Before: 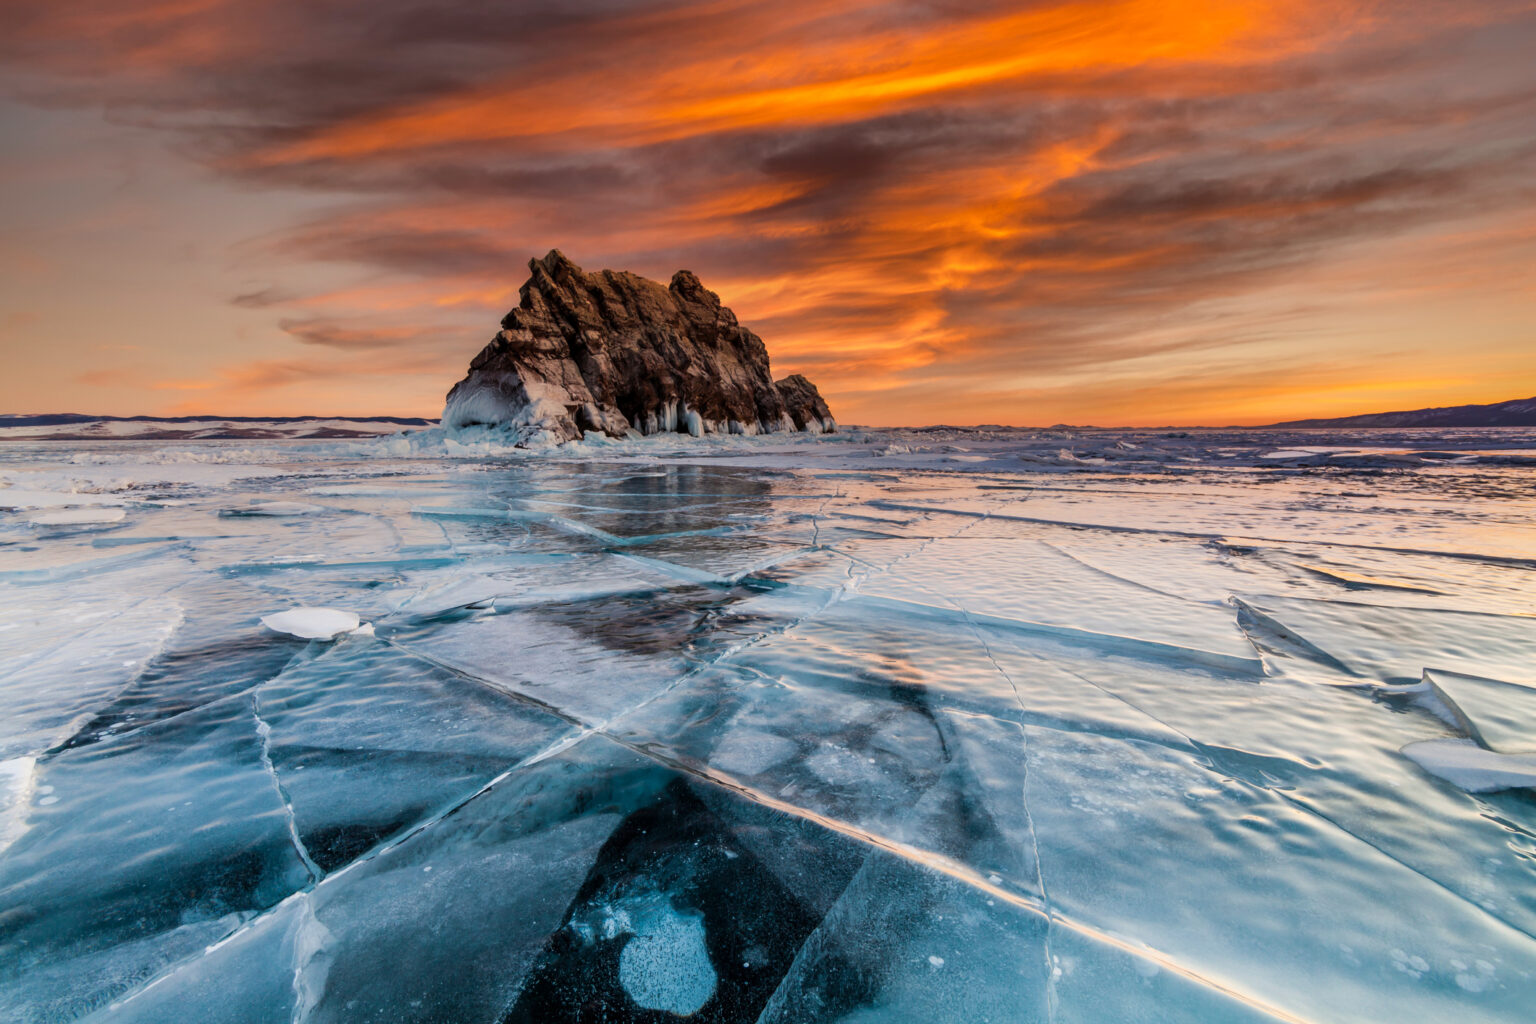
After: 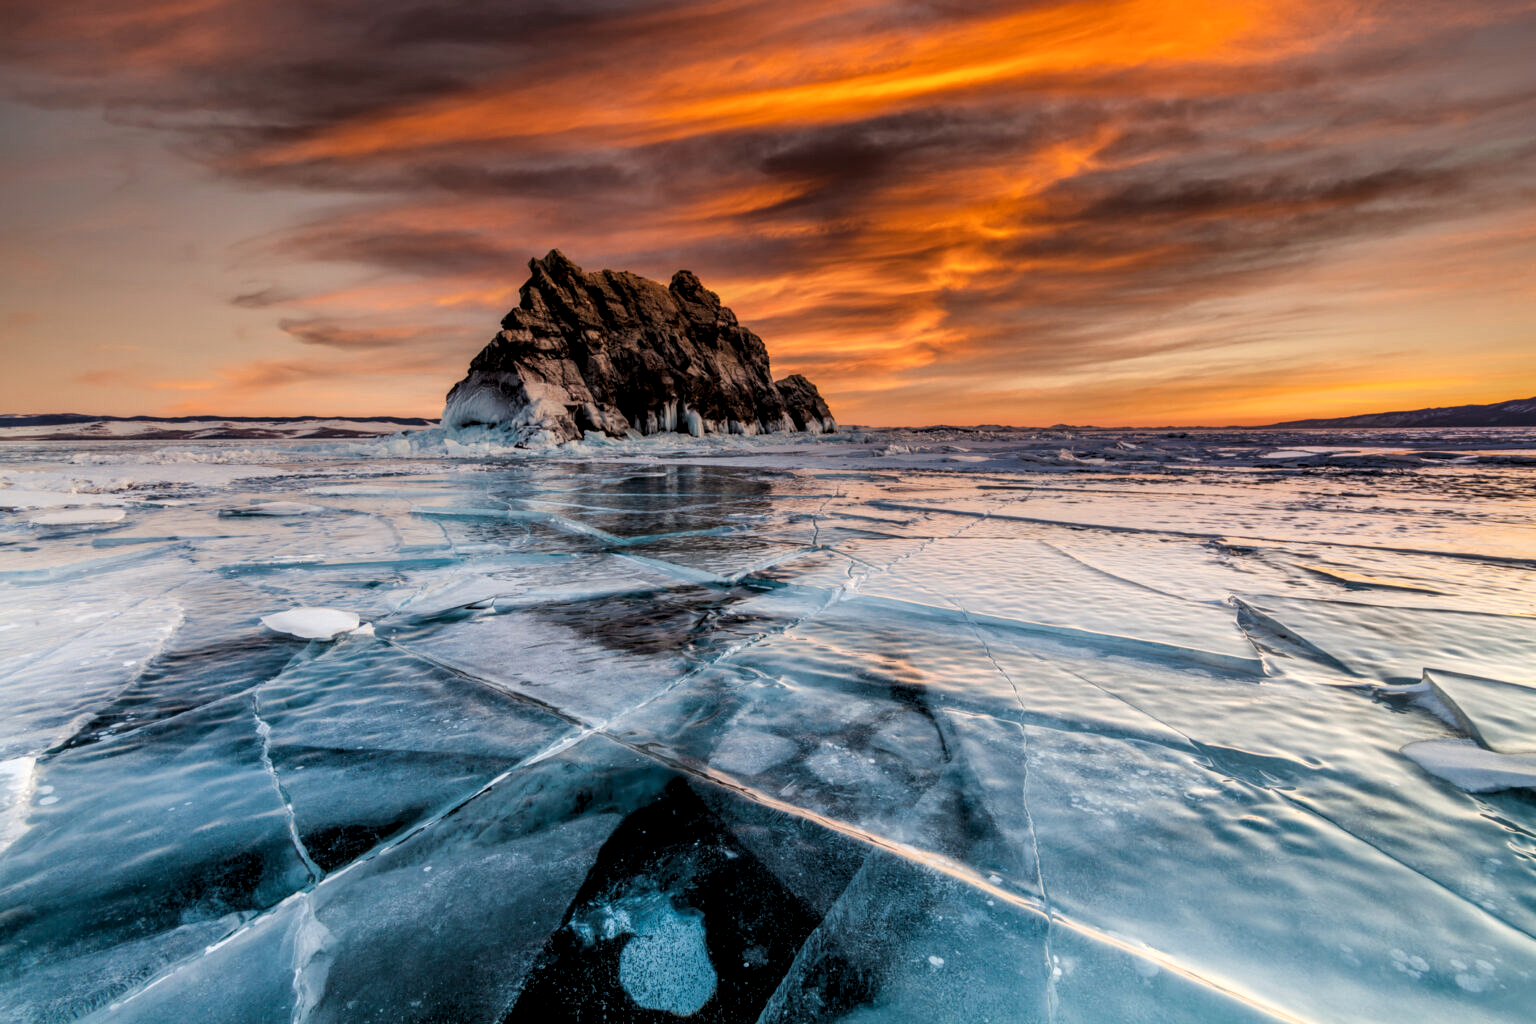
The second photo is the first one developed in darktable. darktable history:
levels: gray 59.38%, levels [0.062, 0.494, 0.925]
exposure: black level correction 0.001, exposure -0.201 EV, compensate highlight preservation false
local contrast: on, module defaults
